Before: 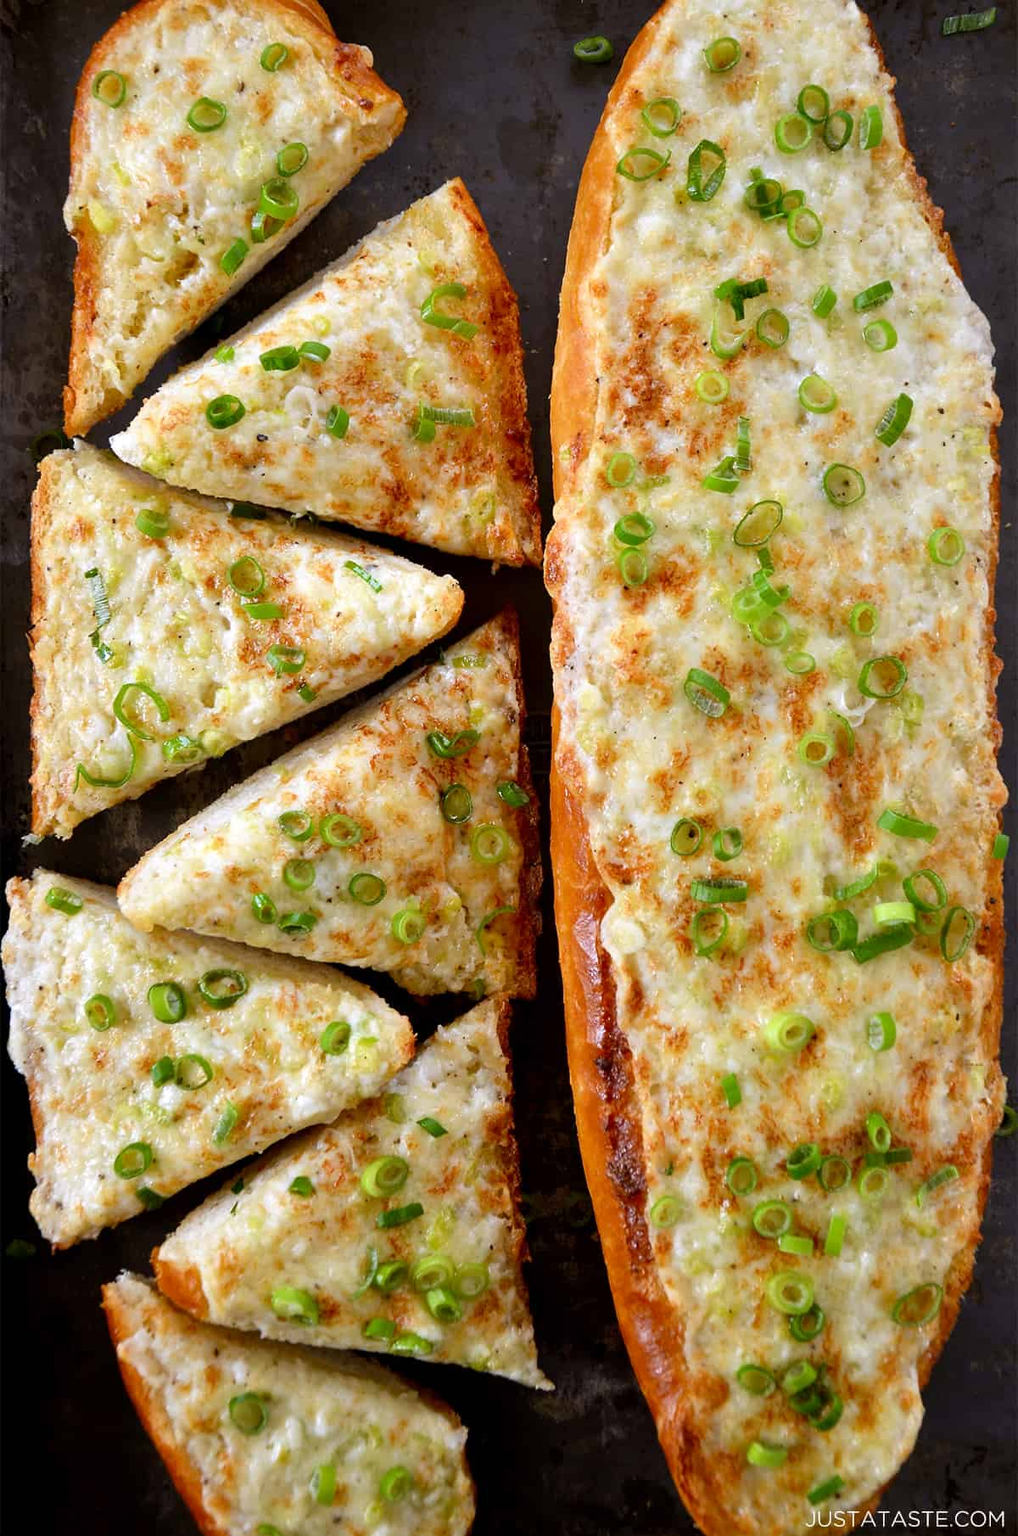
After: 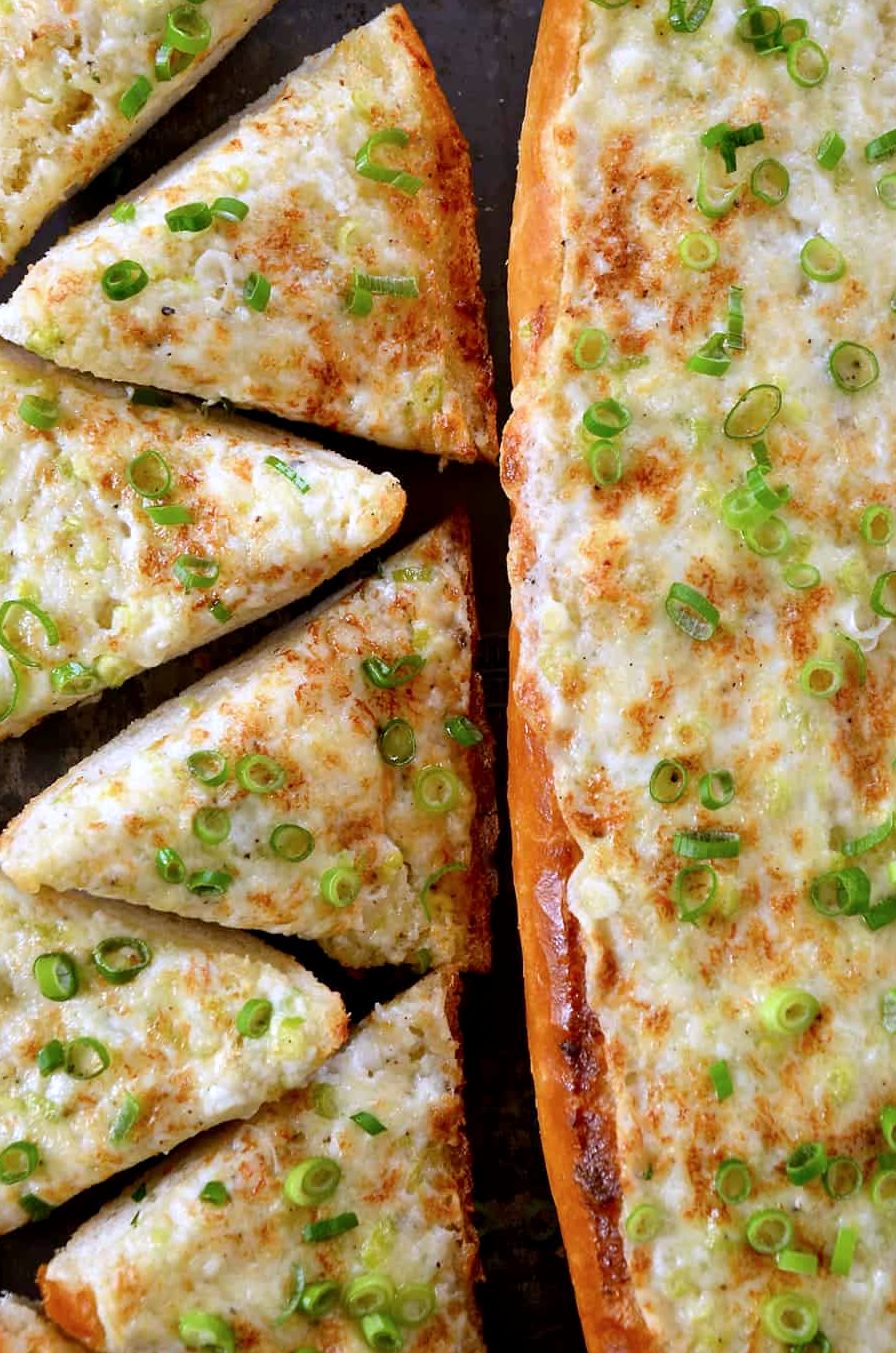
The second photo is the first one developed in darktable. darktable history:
crop and rotate: left 11.831%, top 11.346%, right 13.429%, bottom 13.899%
exposure: black level correction 0.001, compensate highlight preservation false
color calibration: illuminant as shot in camera, x 0.358, y 0.373, temperature 4628.91 K
